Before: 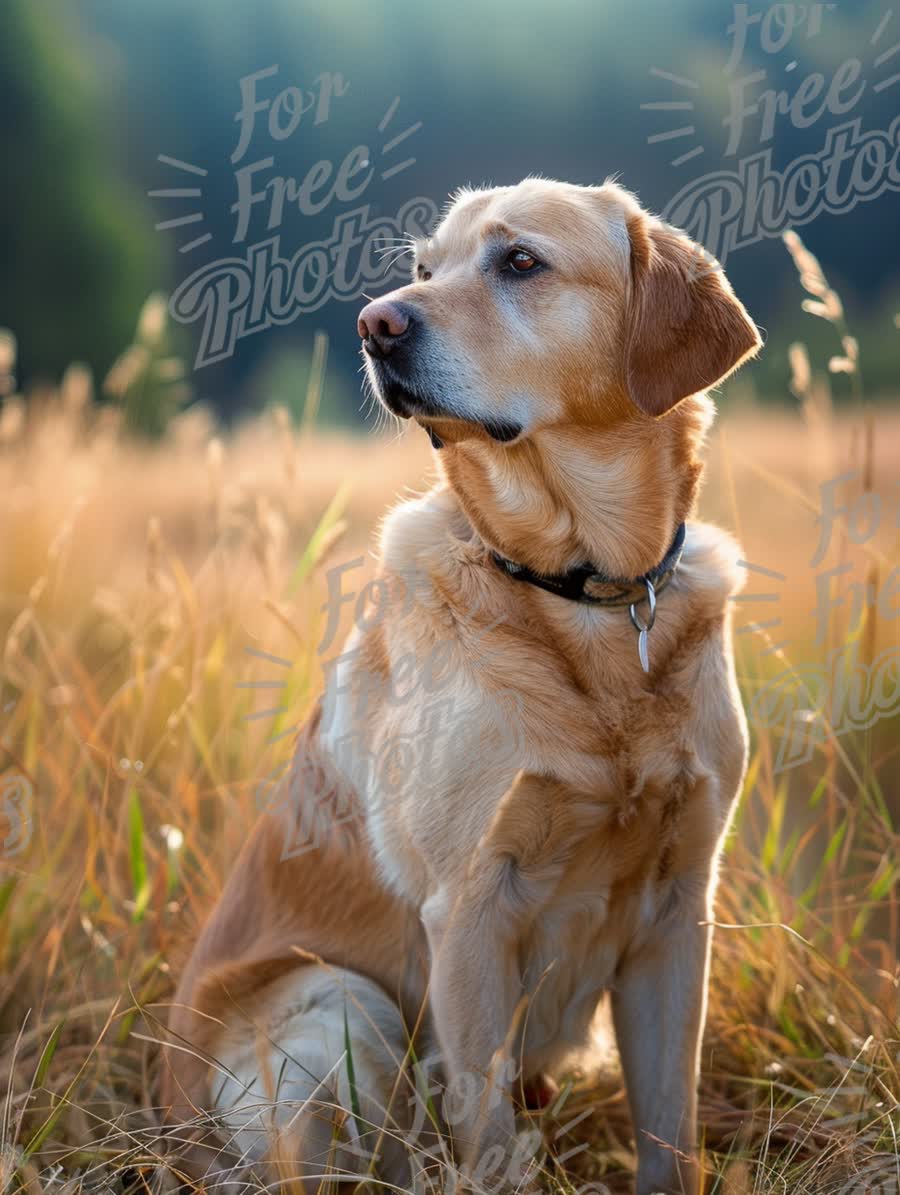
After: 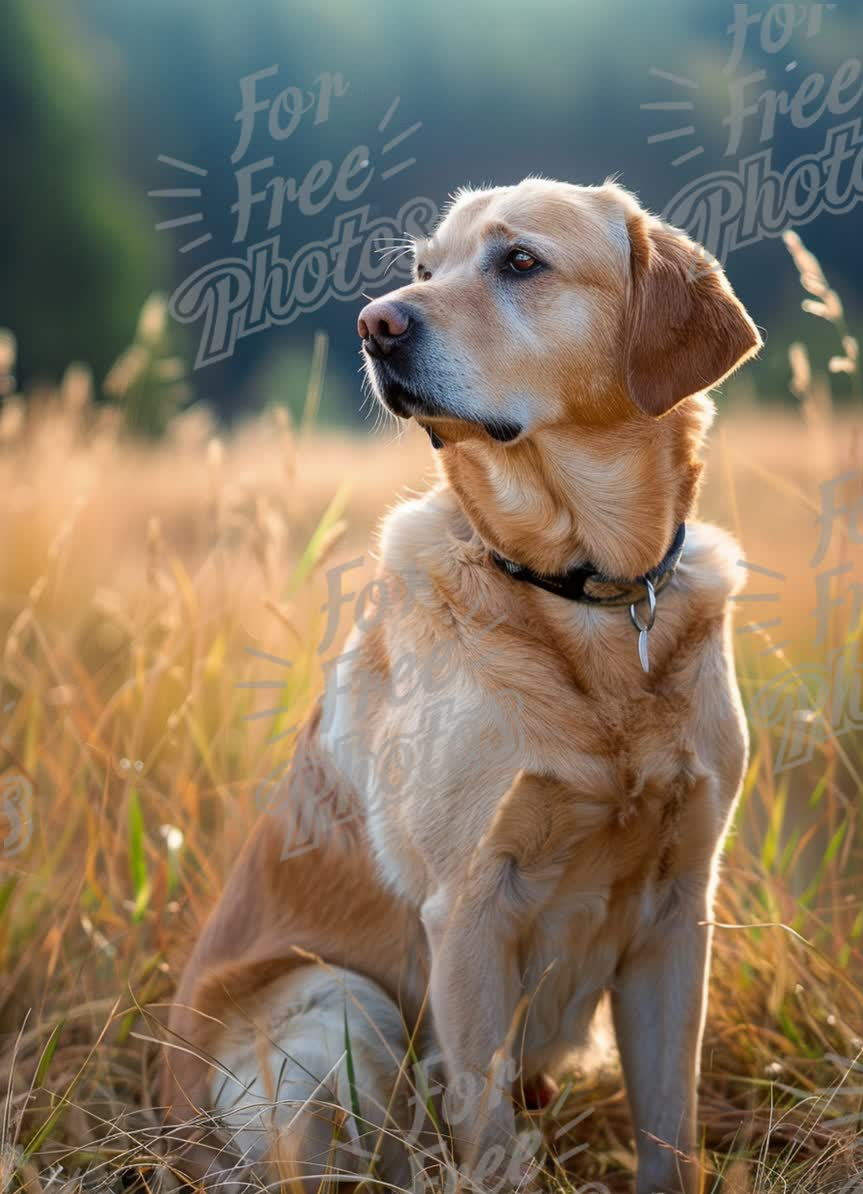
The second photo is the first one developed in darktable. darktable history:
crop: right 4.092%, bottom 0.029%
